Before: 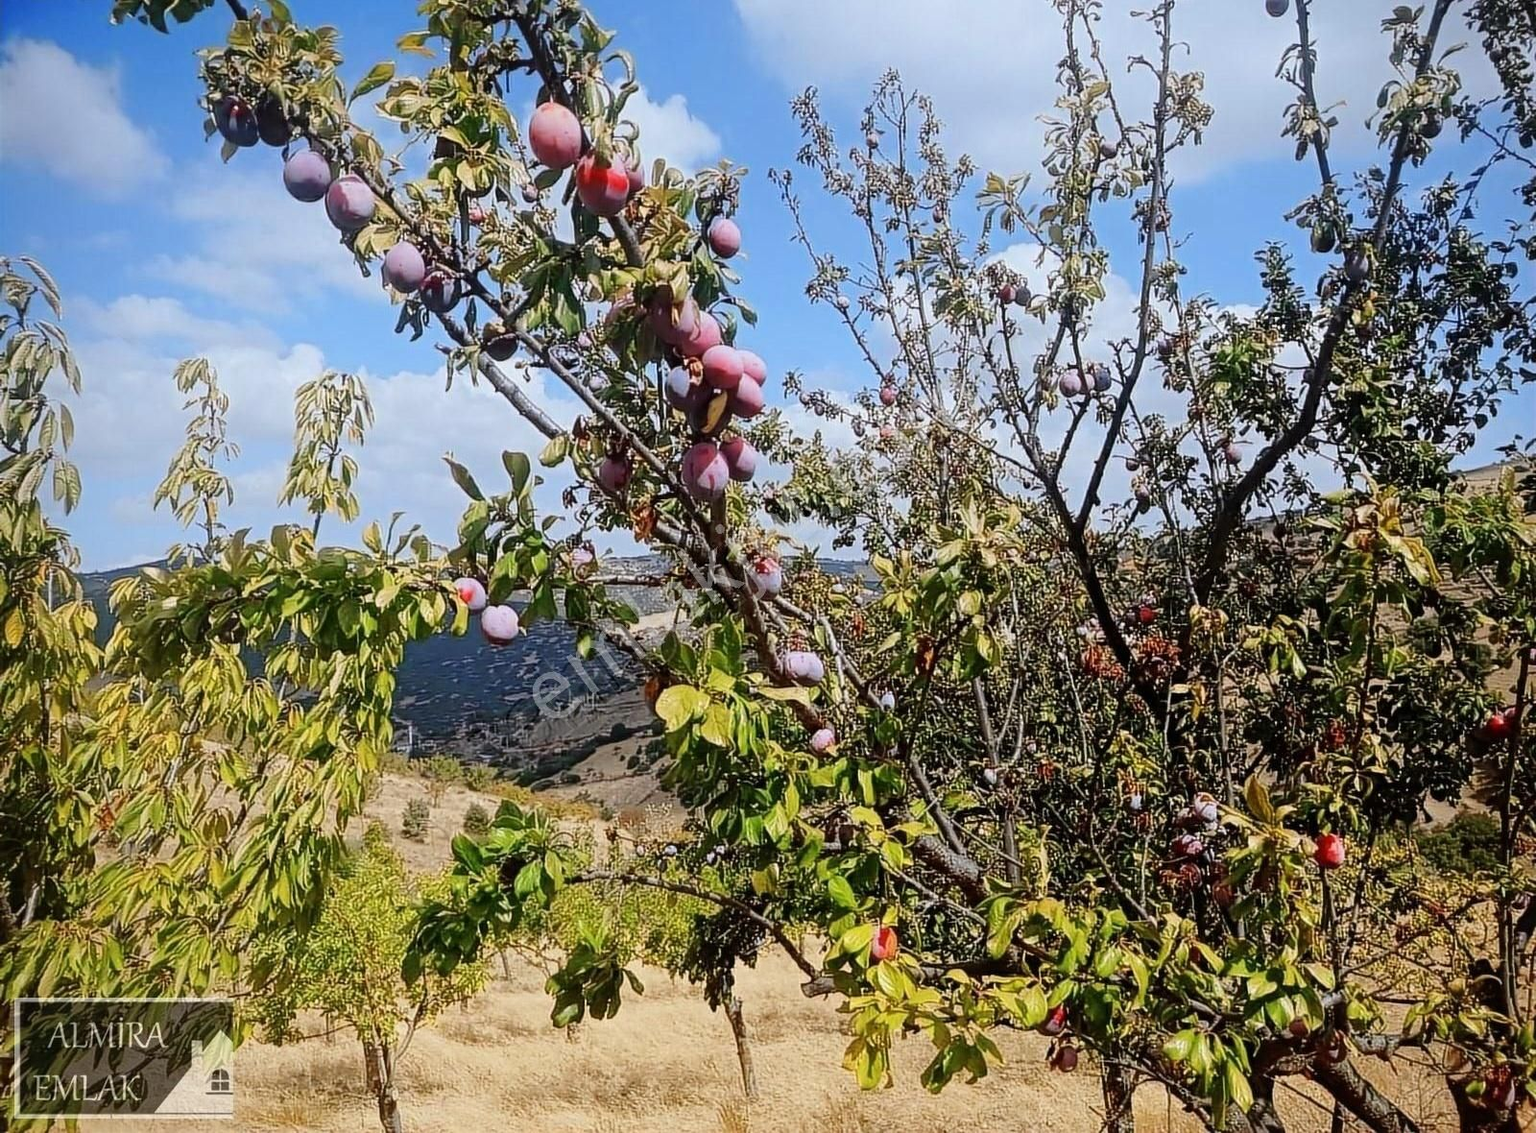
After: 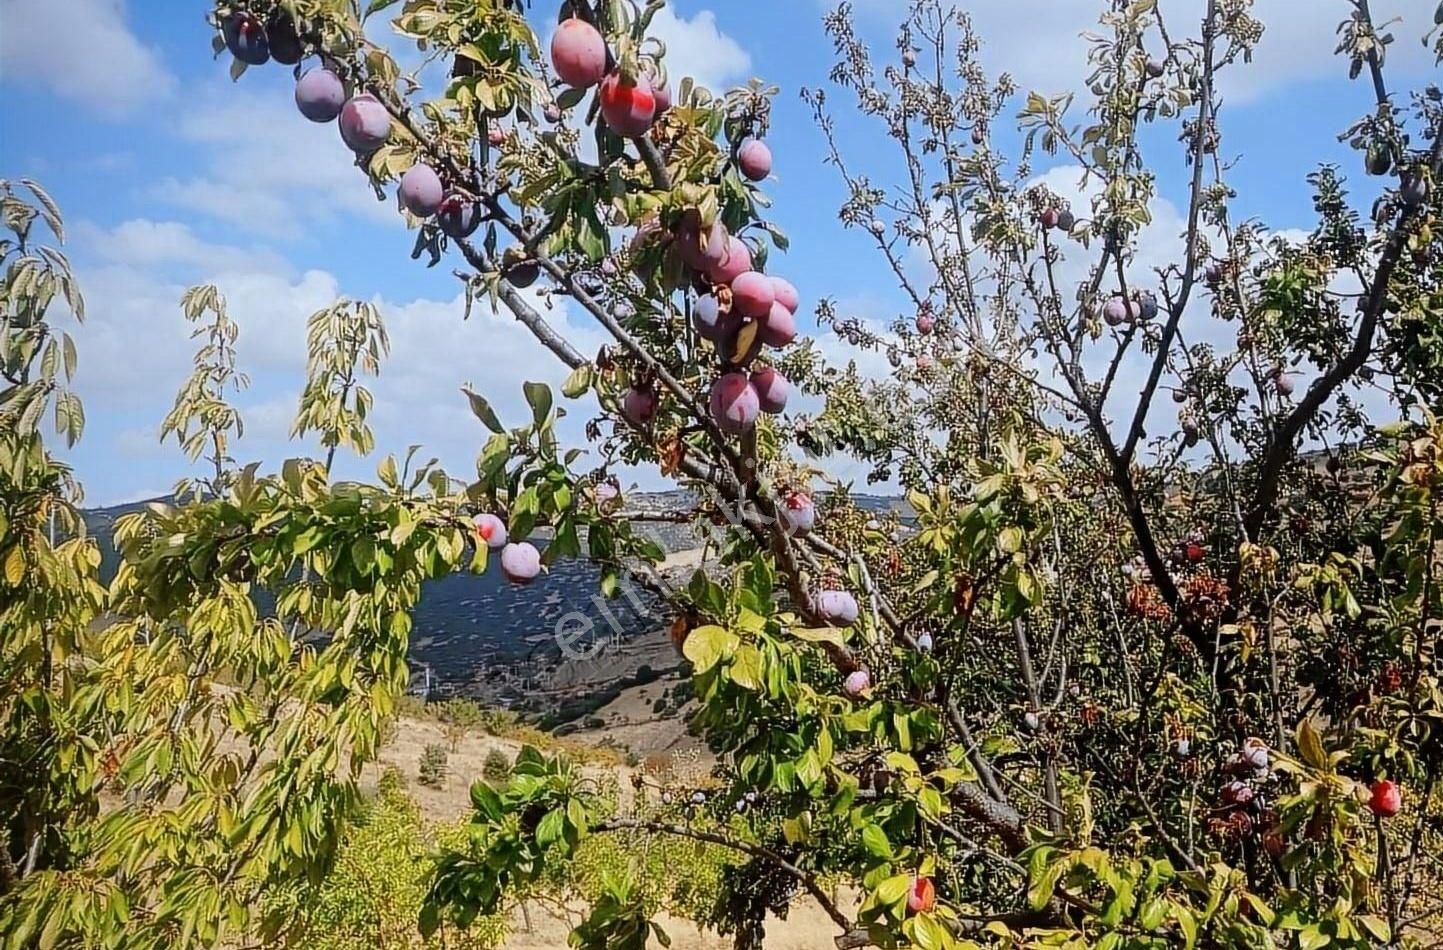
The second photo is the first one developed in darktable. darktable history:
tone equalizer: on, module defaults
crop: top 7.501%, right 9.788%, bottom 11.989%
